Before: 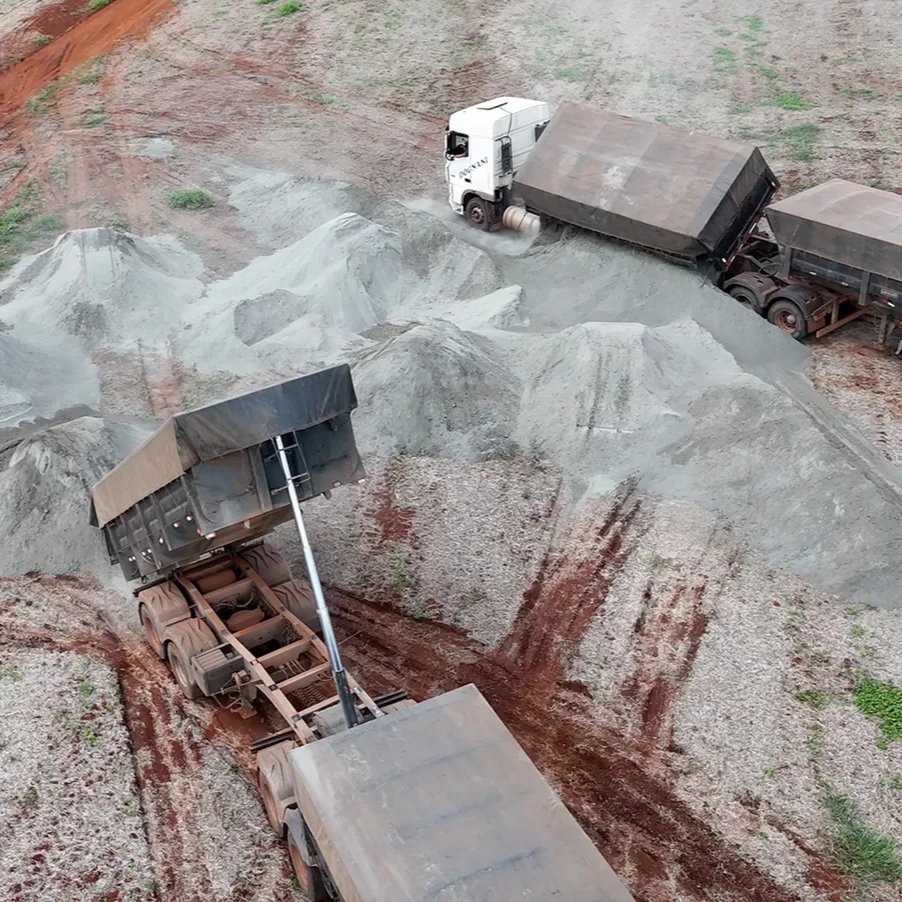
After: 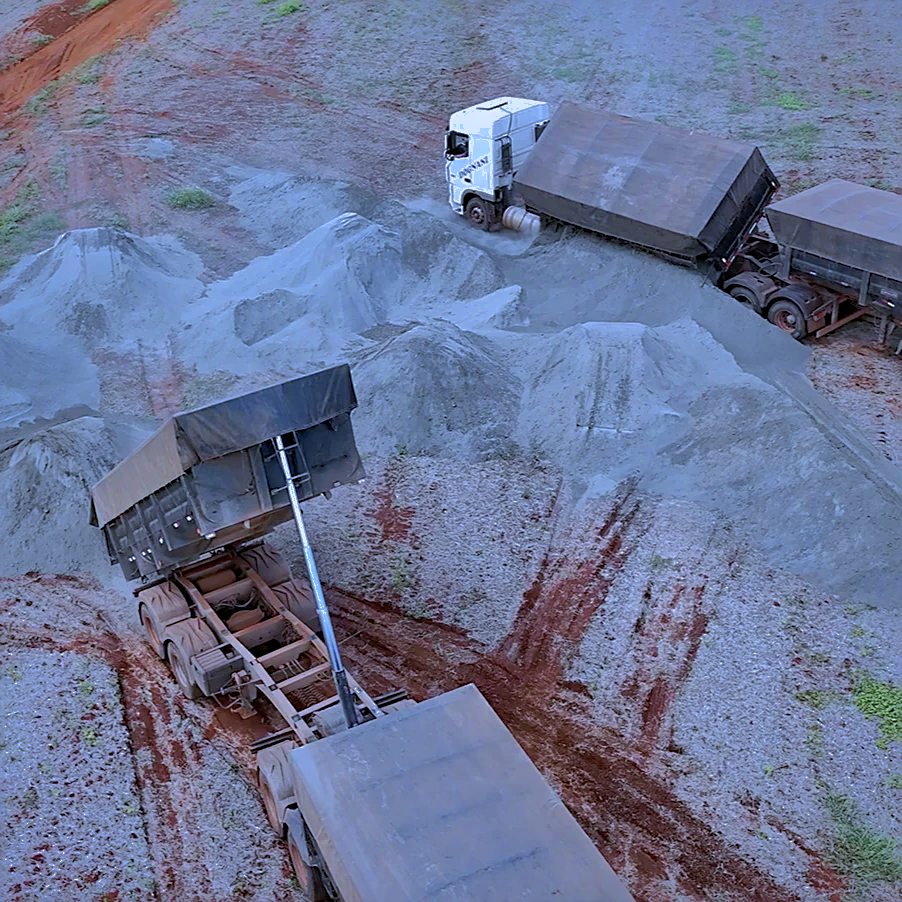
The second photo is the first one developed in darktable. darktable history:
haze removal: compatibility mode true, adaptive false
white balance: red 0.871, blue 1.249
shadows and highlights: shadows 38.43, highlights -74.54
sharpen: on, module defaults
color zones: curves: ch0 [(0, 0.473) (0.001, 0.473) (0.226, 0.548) (0.4, 0.589) (0.525, 0.54) (0.728, 0.403) (0.999, 0.473) (1, 0.473)]; ch1 [(0, 0.619) (0.001, 0.619) (0.234, 0.388) (0.4, 0.372) (0.528, 0.422) (0.732, 0.53) (0.999, 0.619) (1, 0.619)]; ch2 [(0, 0.547) (0.001, 0.547) (0.226, 0.45) (0.4, 0.525) (0.525, 0.585) (0.8, 0.511) (0.999, 0.547) (1, 0.547)]
